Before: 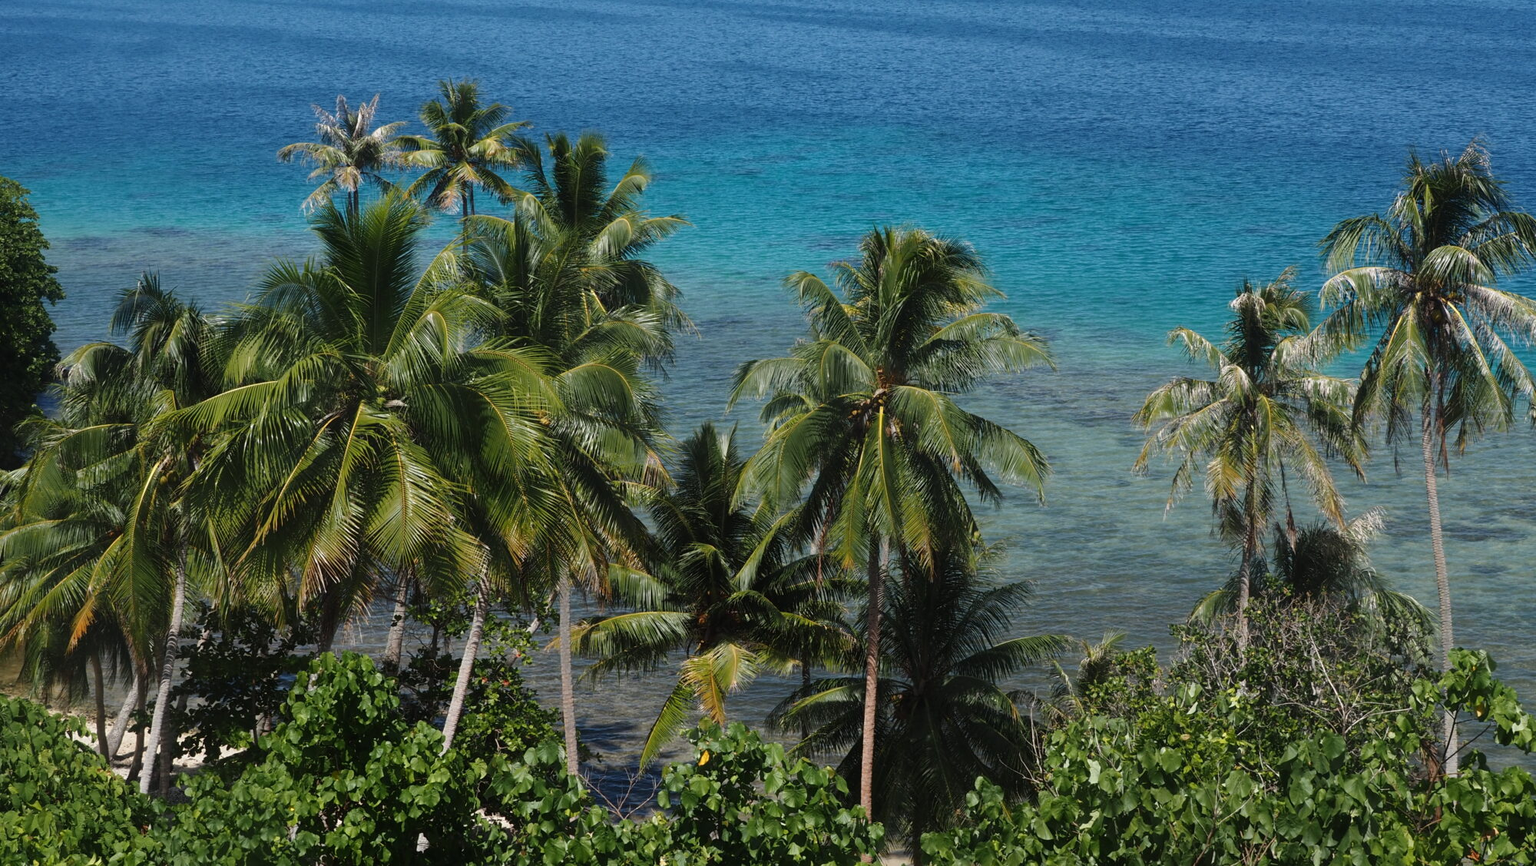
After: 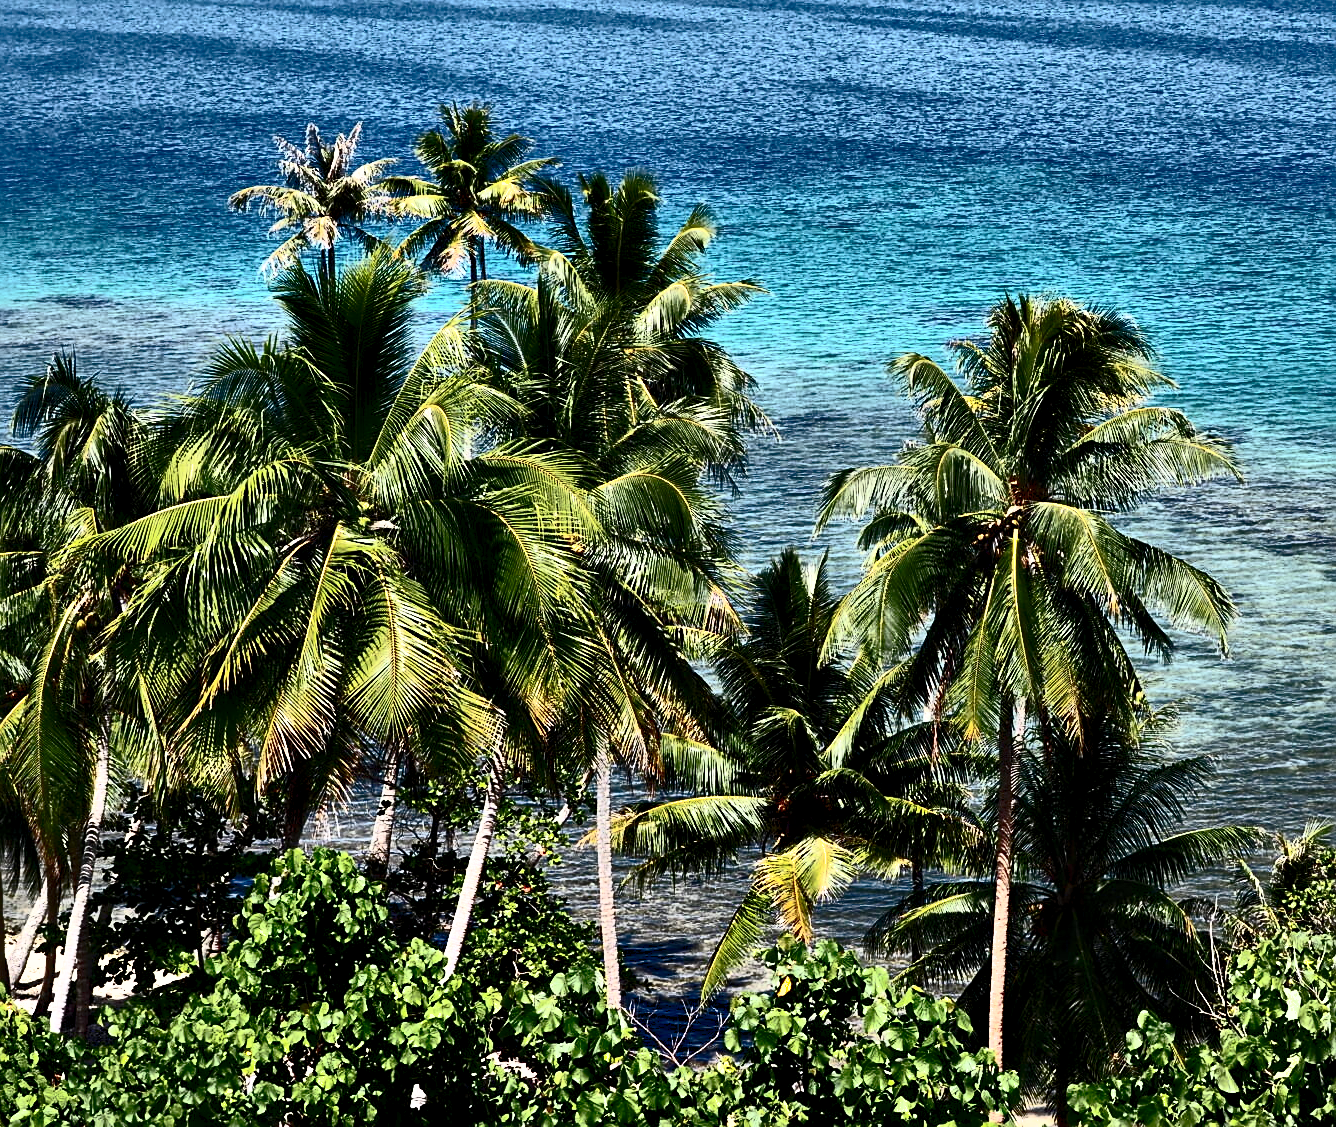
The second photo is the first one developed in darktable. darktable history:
contrast equalizer: octaves 7, y [[0.6 ×6], [0.55 ×6], [0 ×6], [0 ×6], [0 ×6]]
shadows and highlights: on, module defaults
sharpen: on, module defaults
contrast brightness saturation: contrast 0.919, brightness 0.192
crop and rotate: left 6.622%, right 26.528%
